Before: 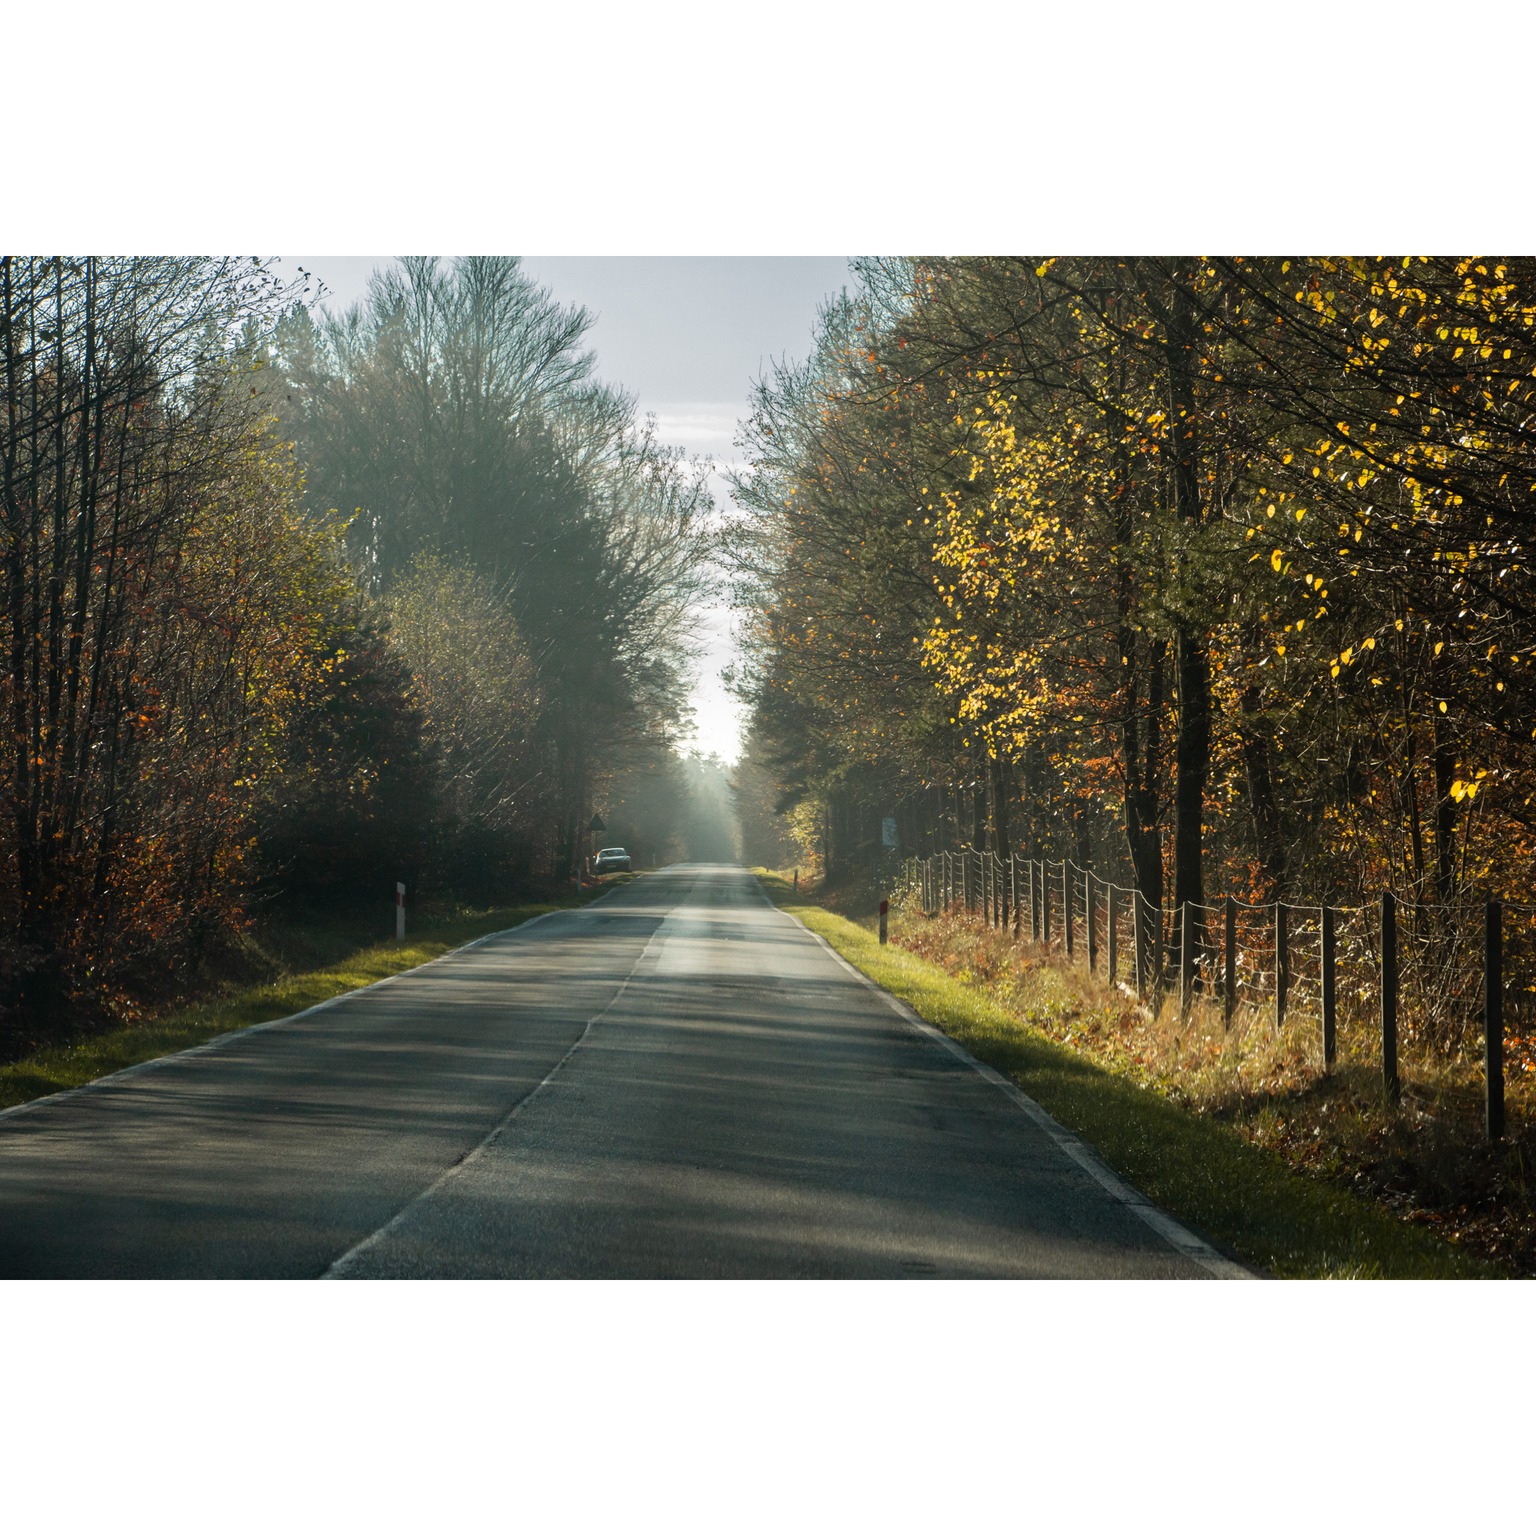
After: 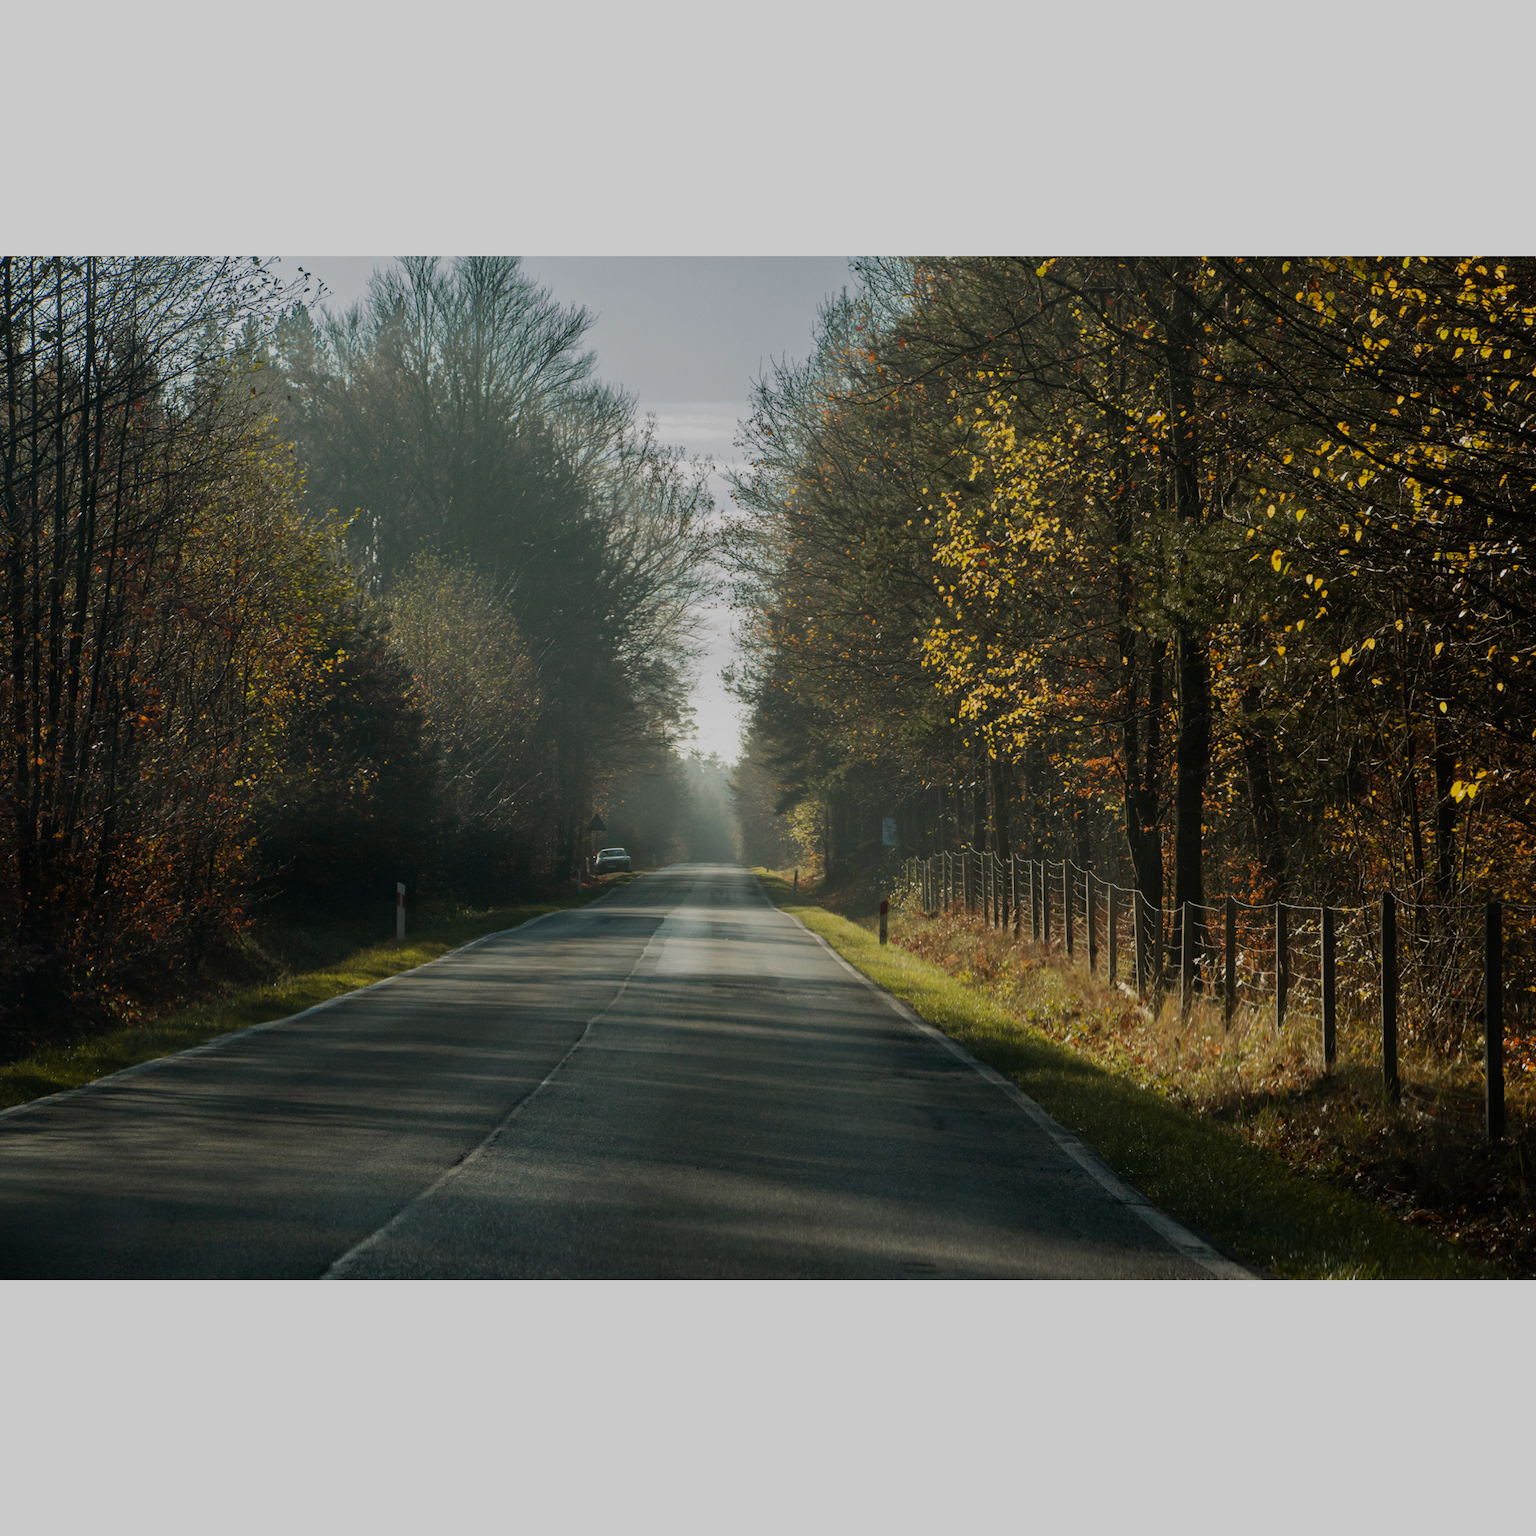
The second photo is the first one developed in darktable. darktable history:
exposure: black level correction 0, exposure -0.767 EV, compensate exposure bias true, compensate highlight preservation false
